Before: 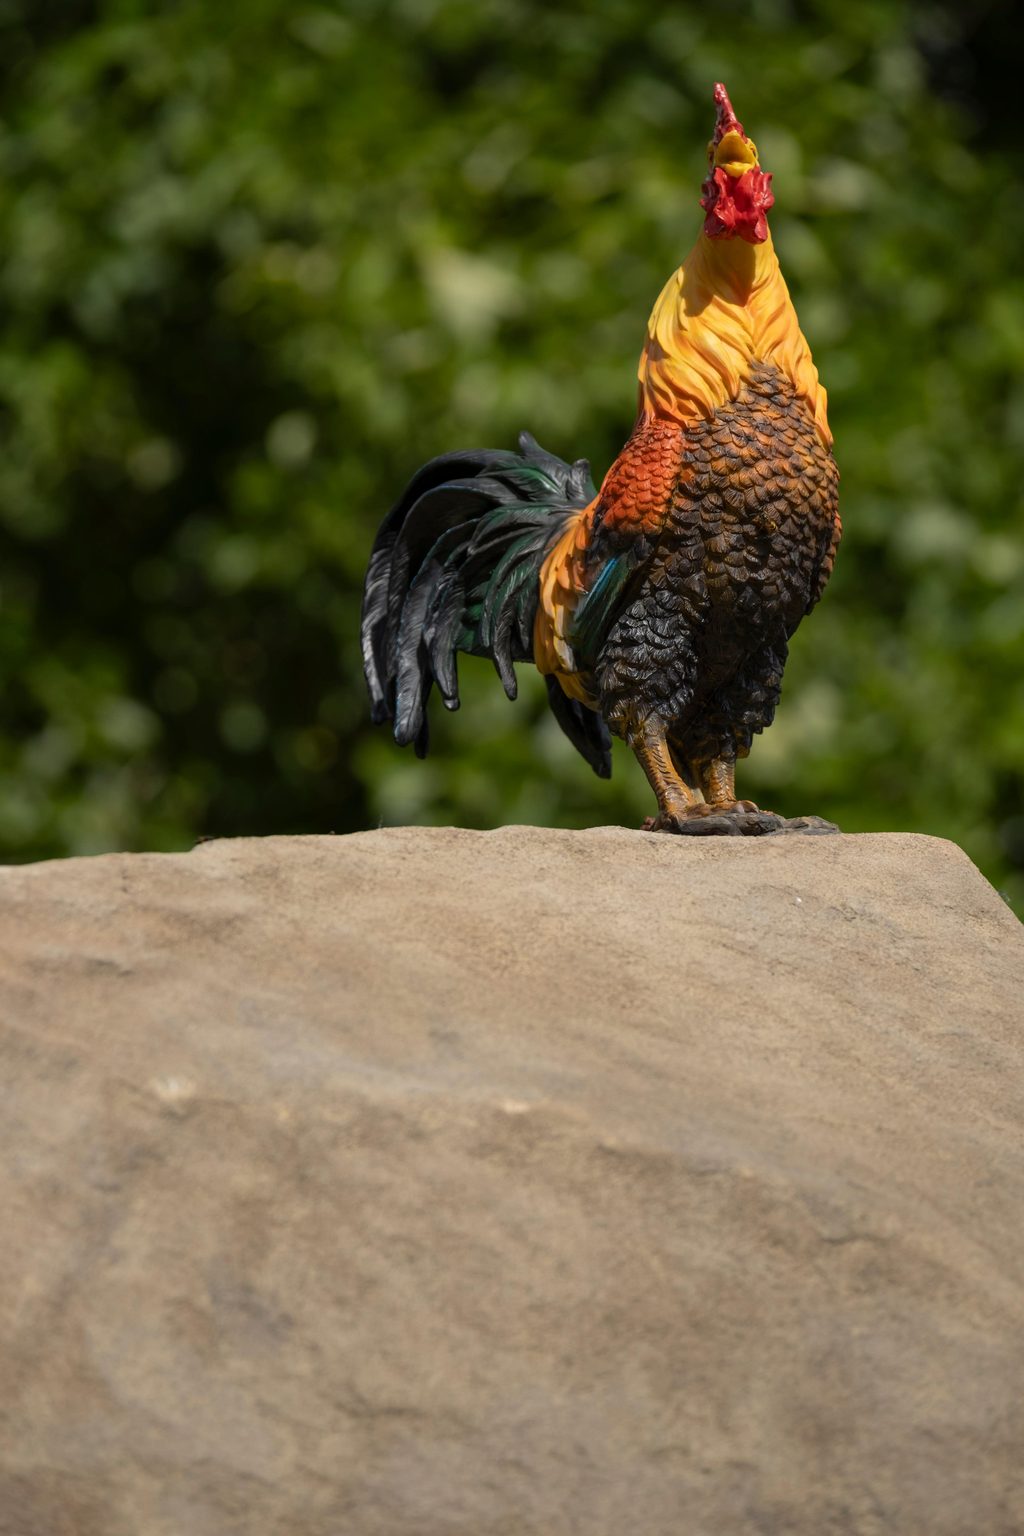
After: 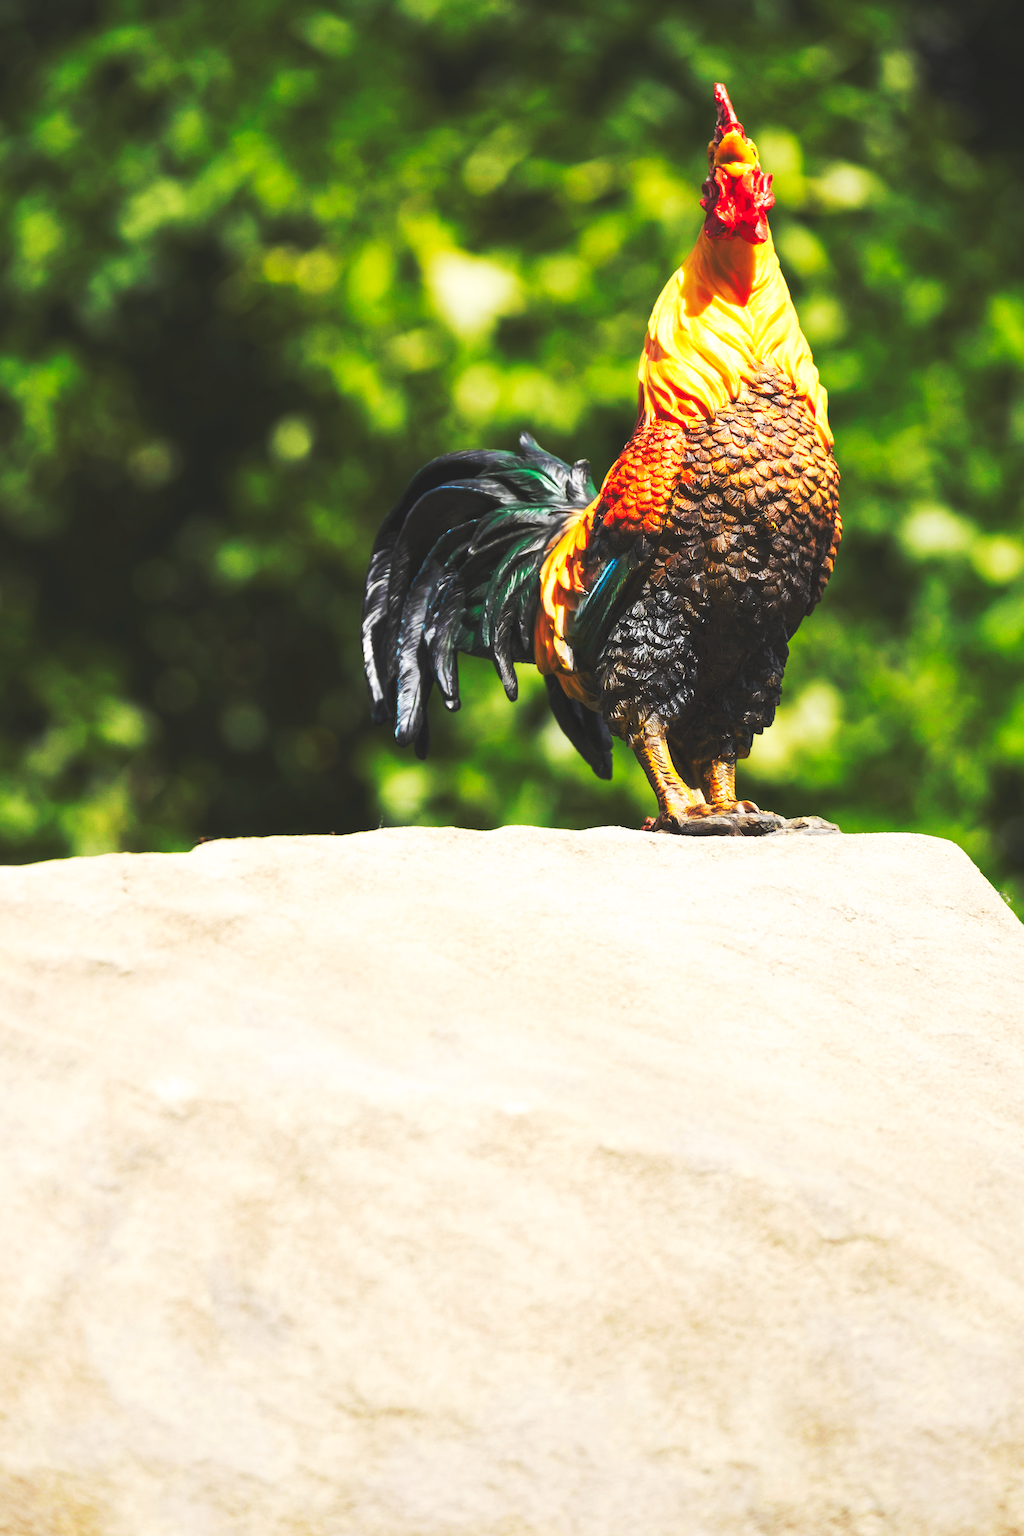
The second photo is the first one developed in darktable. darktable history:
base curve: curves: ch0 [(0, 0.015) (0.085, 0.116) (0.134, 0.298) (0.19, 0.545) (0.296, 0.764) (0.599, 0.982) (1, 1)], preserve colors none
exposure: black level correction 0, exposure 0.5 EV, compensate highlight preservation false
